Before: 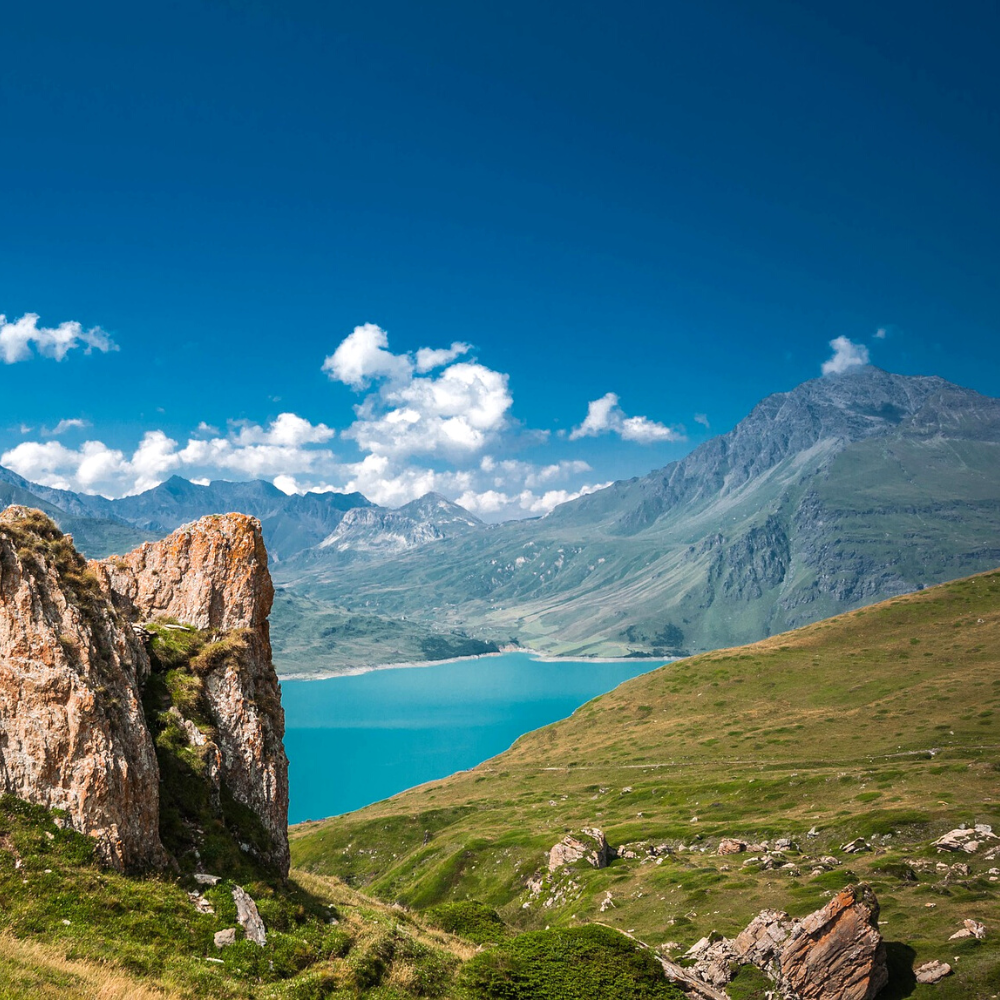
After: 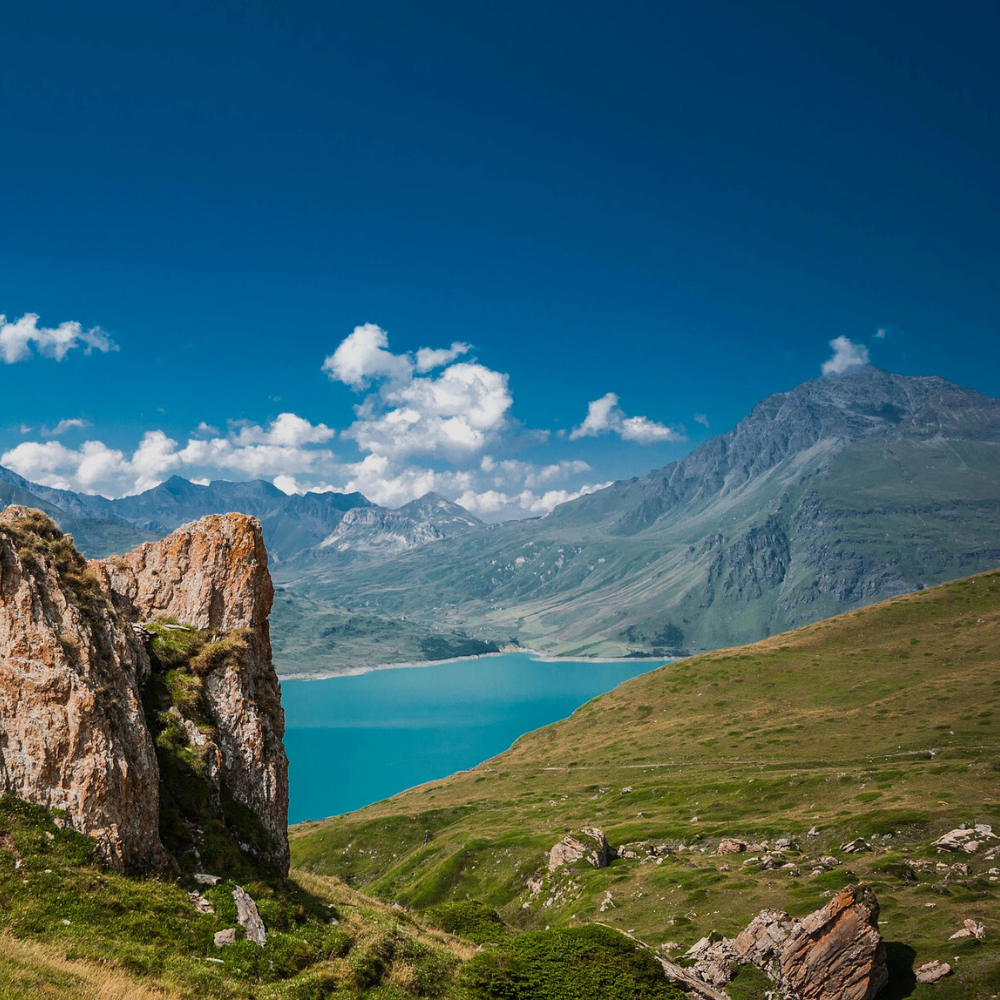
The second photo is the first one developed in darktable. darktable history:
exposure: exposure -0.444 EV, compensate highlight preservation false
